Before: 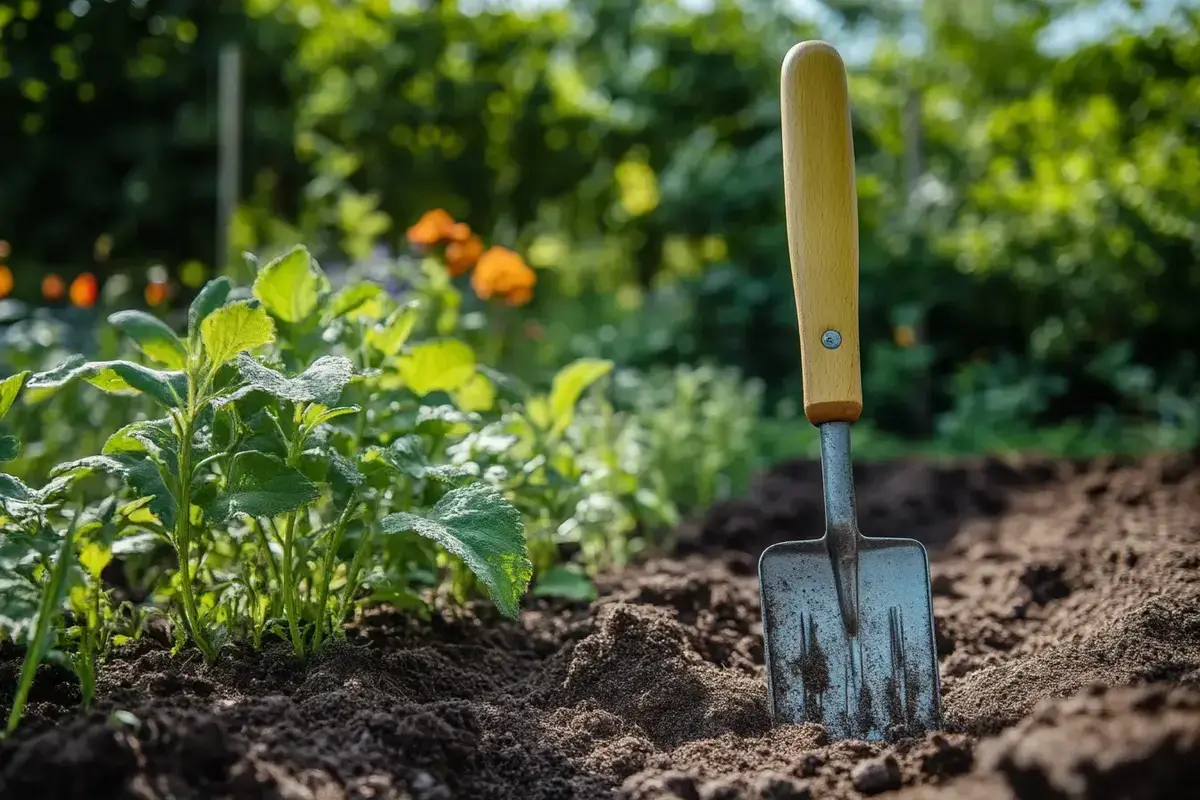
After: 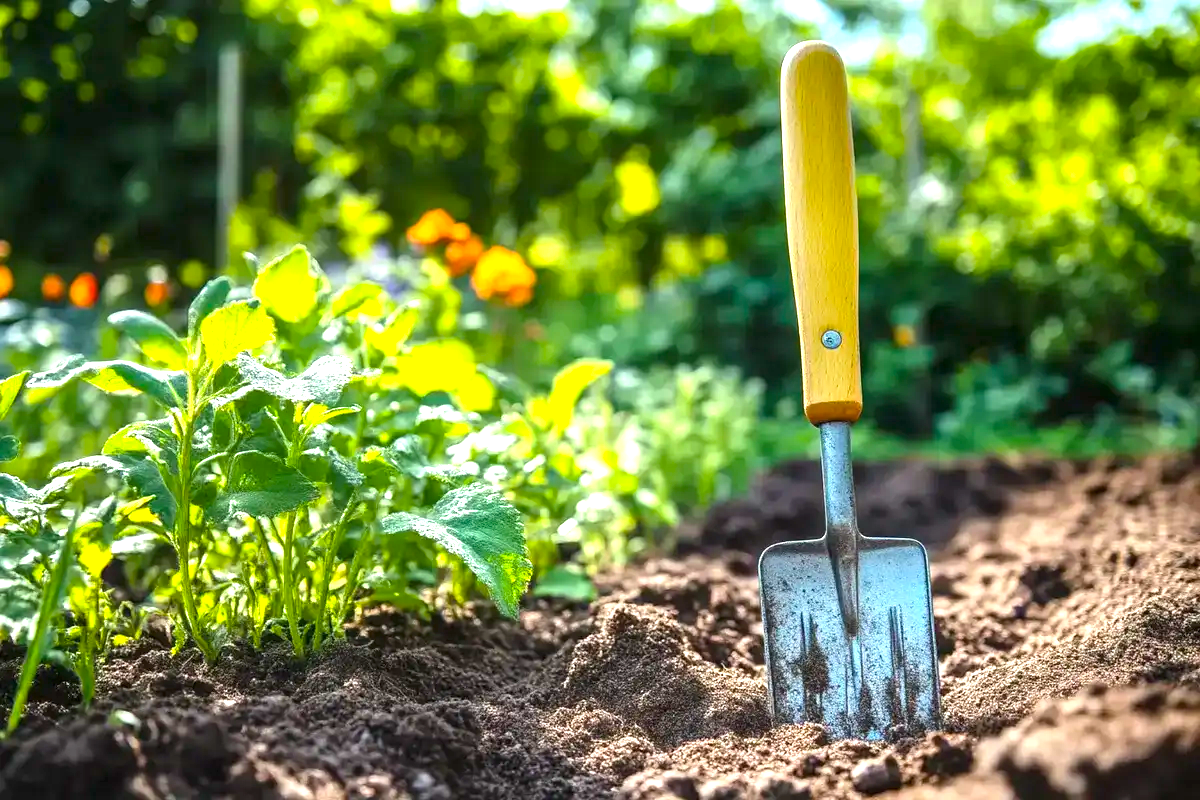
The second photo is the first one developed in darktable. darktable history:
color balance rgb: perceptual saturation grading › global saturation 20%, global vibrance 20%
exposure: black level correction 0, exposure 1.45 EV, compensate exposure bias true, compensate highlight preservation false
